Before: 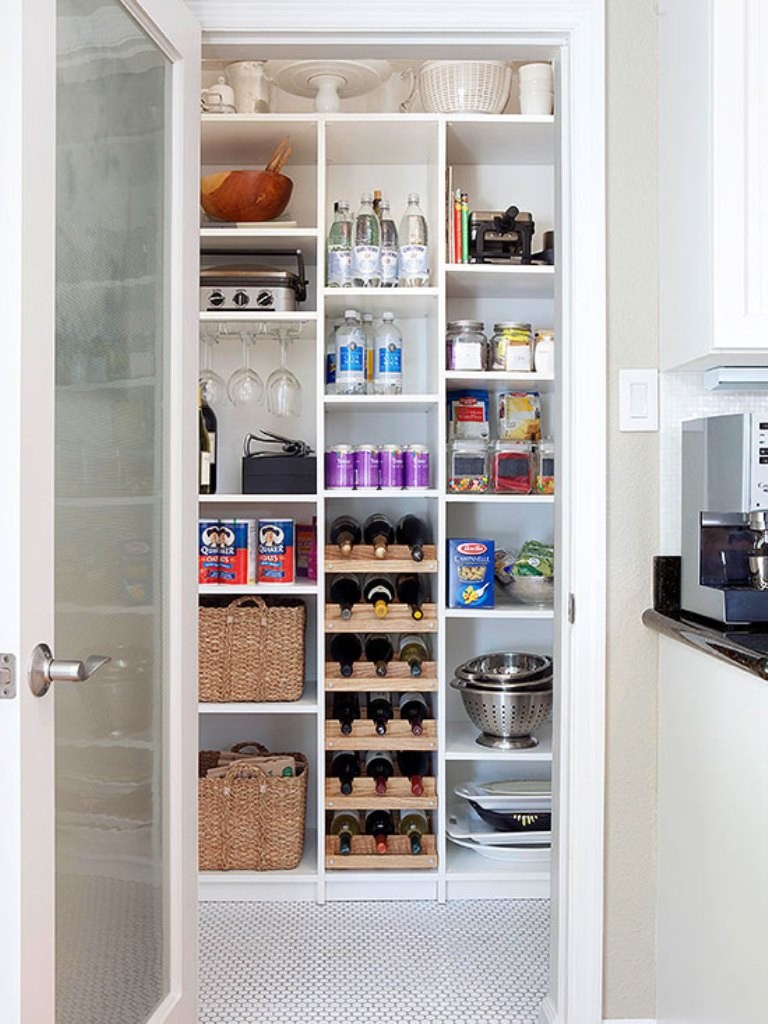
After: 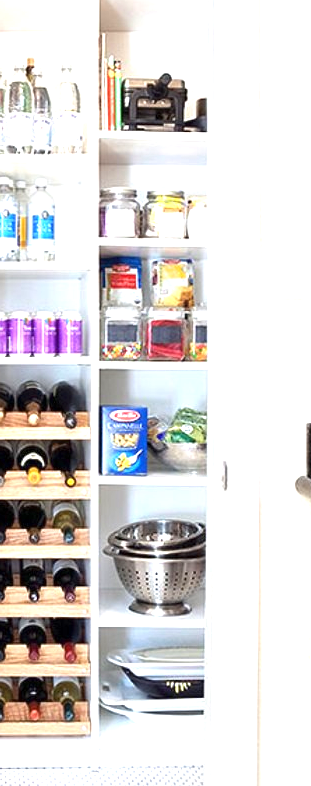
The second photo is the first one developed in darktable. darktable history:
crop: left 45.307%, top 13.074%, right 14.151%, bottom 10.075%
exposure: exposure 1.156 EV, compensate highlight preservation false
